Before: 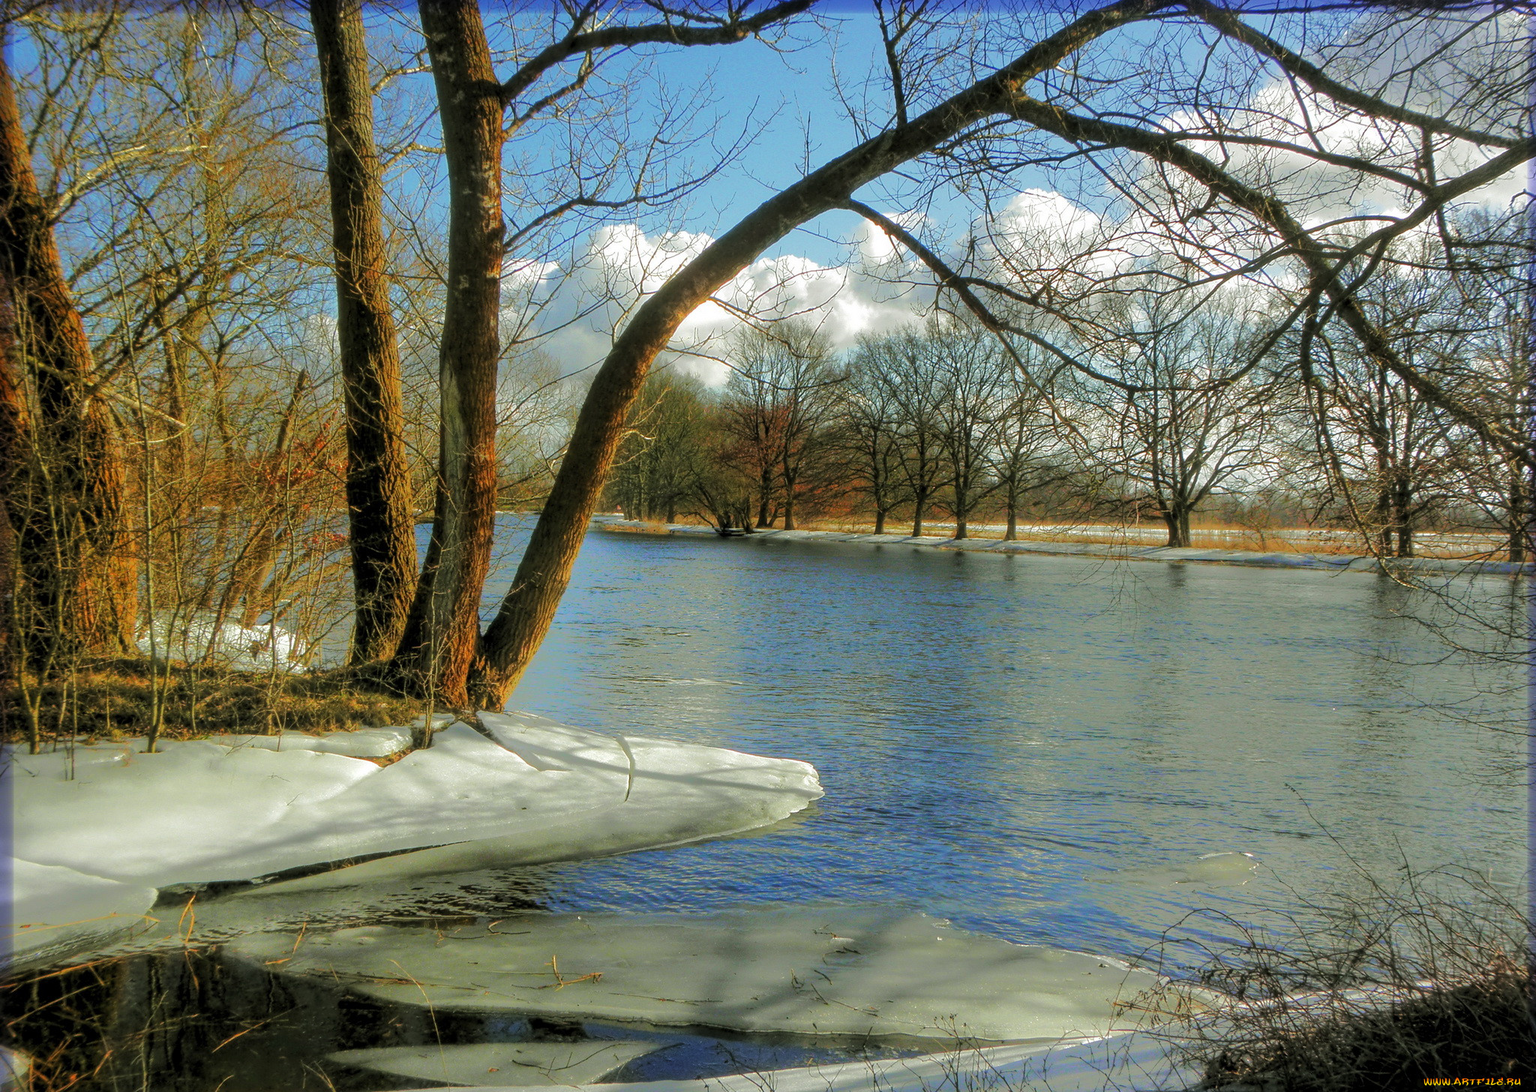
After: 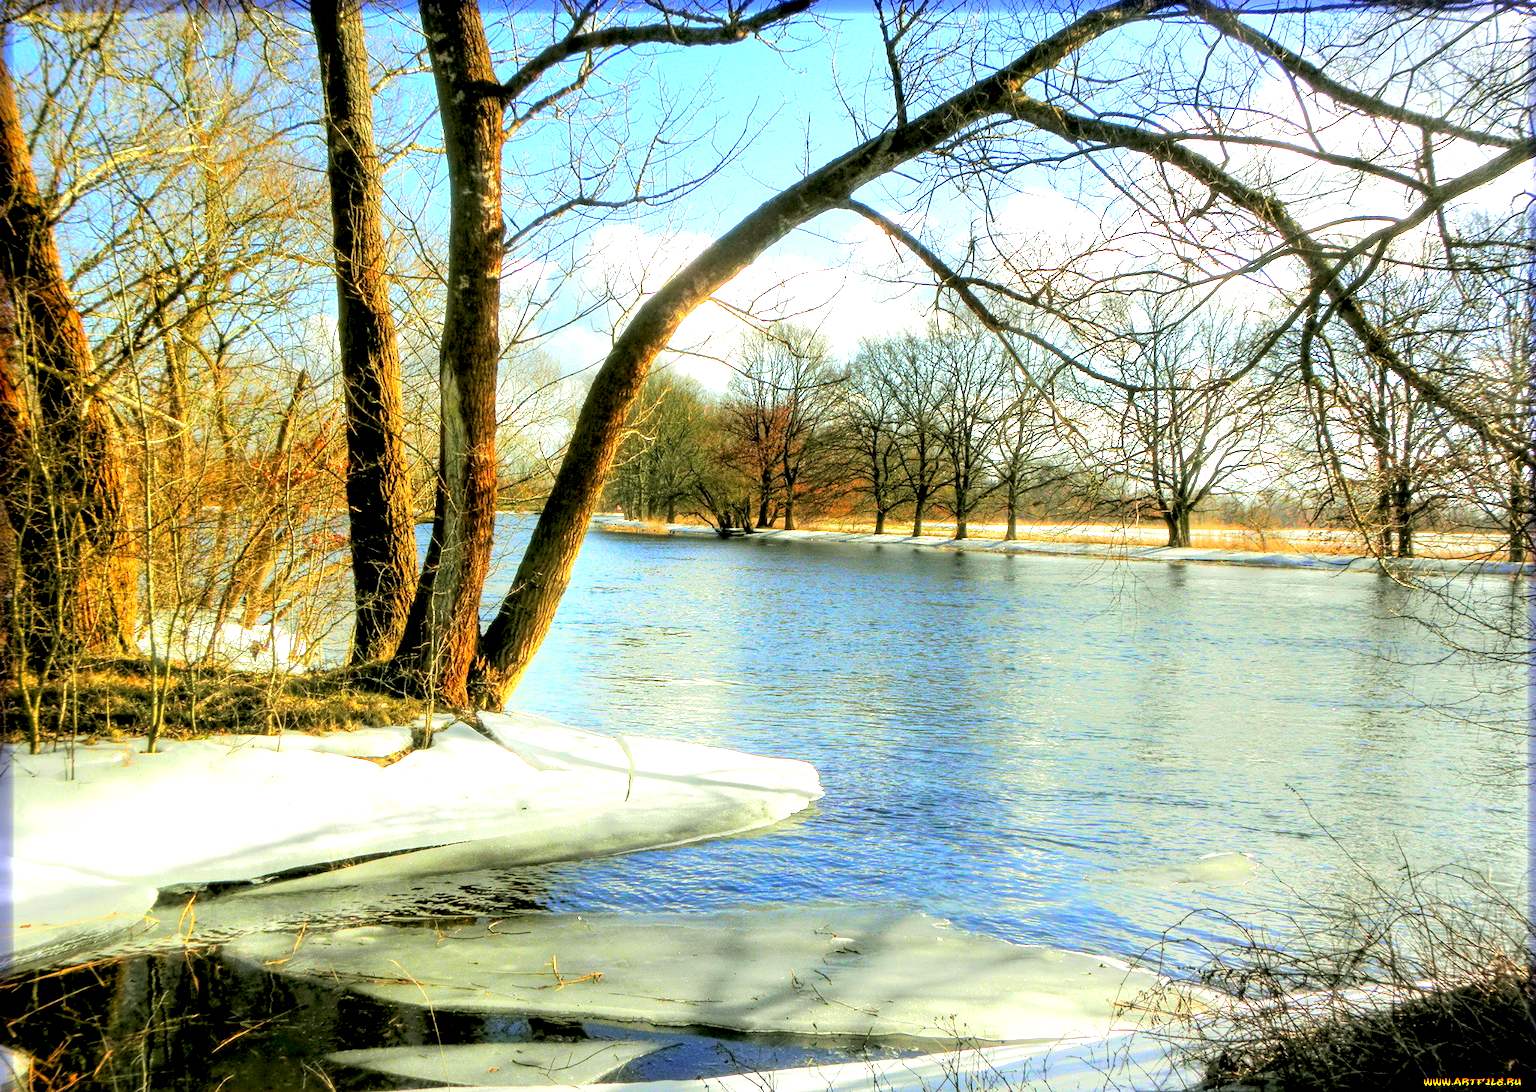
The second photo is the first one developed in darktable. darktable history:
exposure: black level correction 0.009, exposure 1.425 EV, compensate highlight preservation false
